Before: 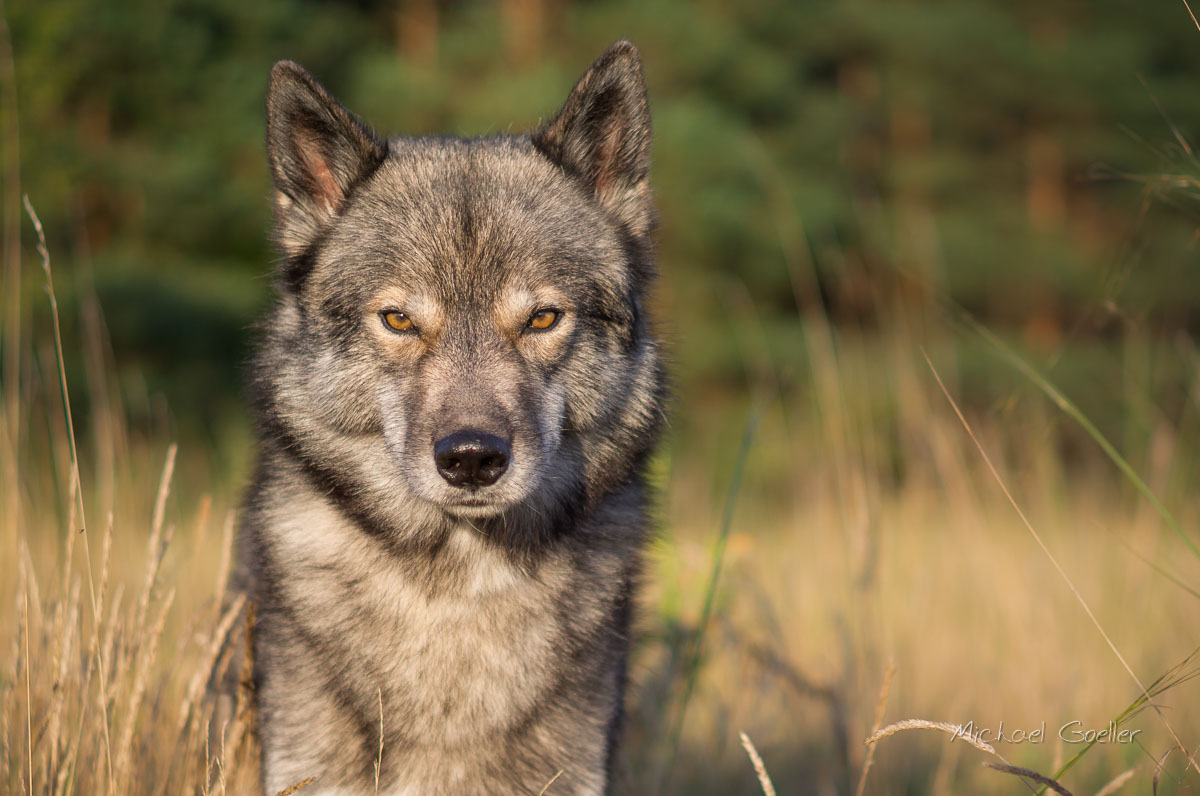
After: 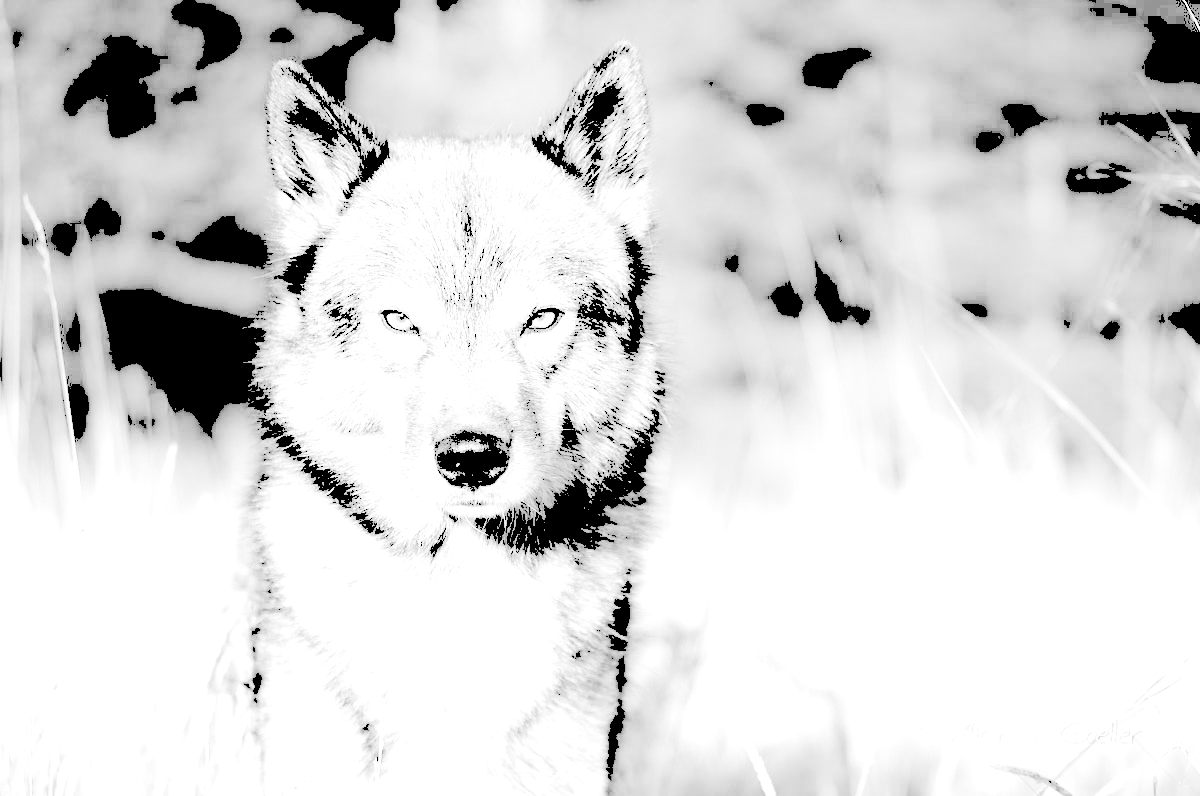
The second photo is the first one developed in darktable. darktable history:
levels: levels [0.246, 0.246, 0.506]
monochrome: a 26.22, b 42.67, size 0.8
exposure: exposure 0.236 EV, compensate highlight preservation false
